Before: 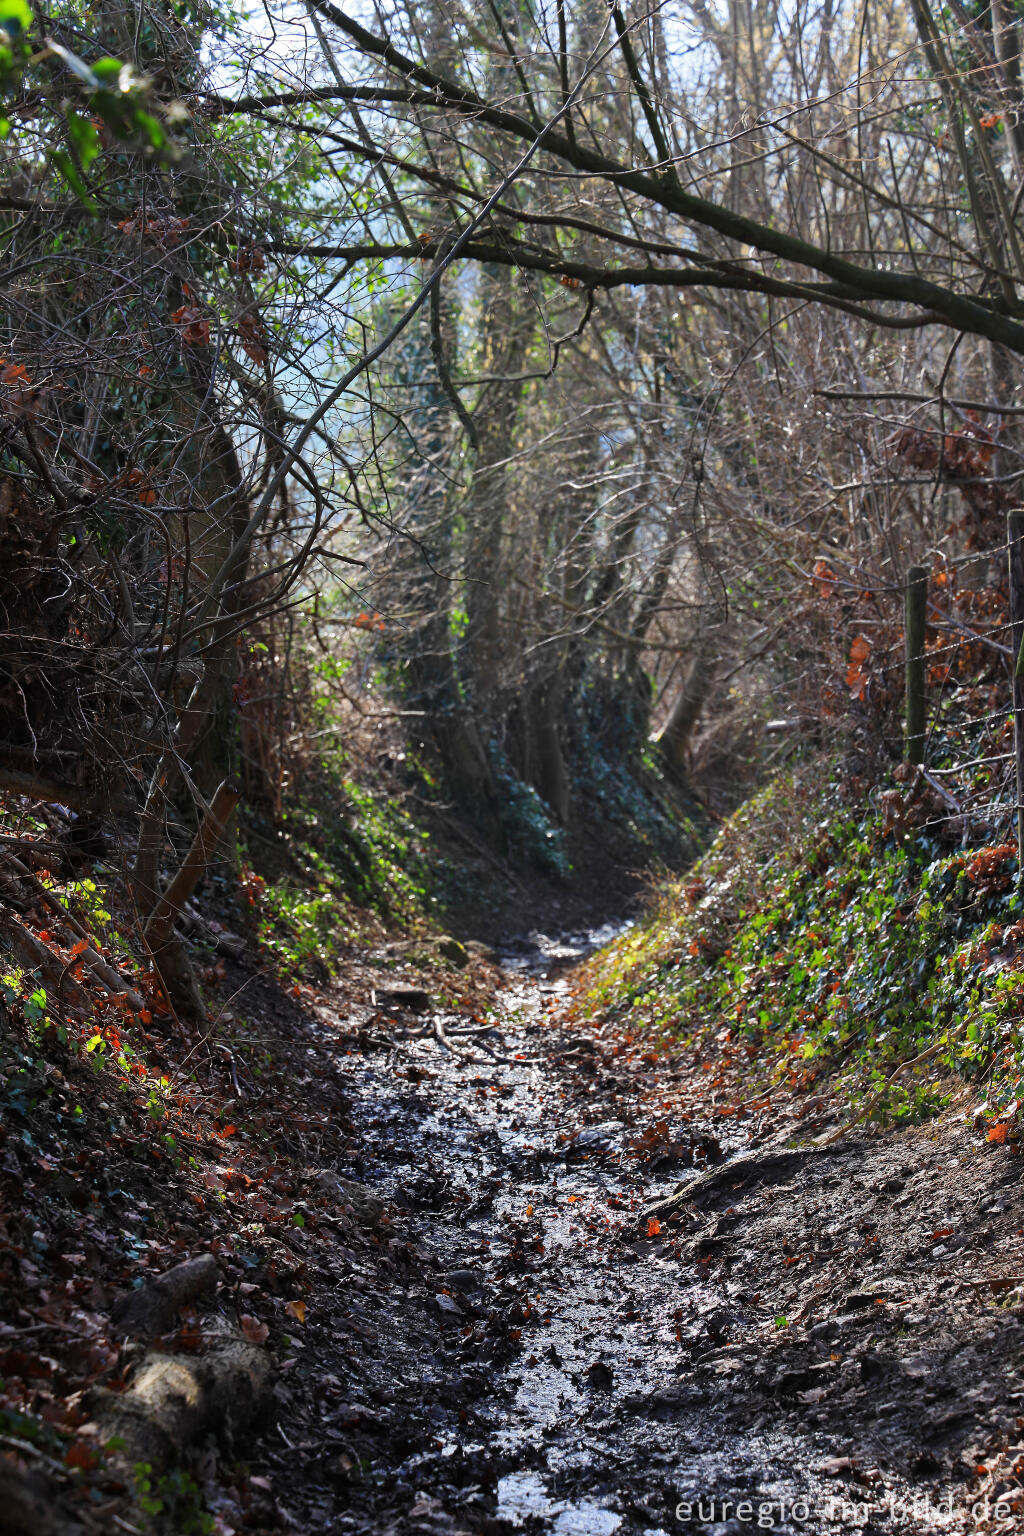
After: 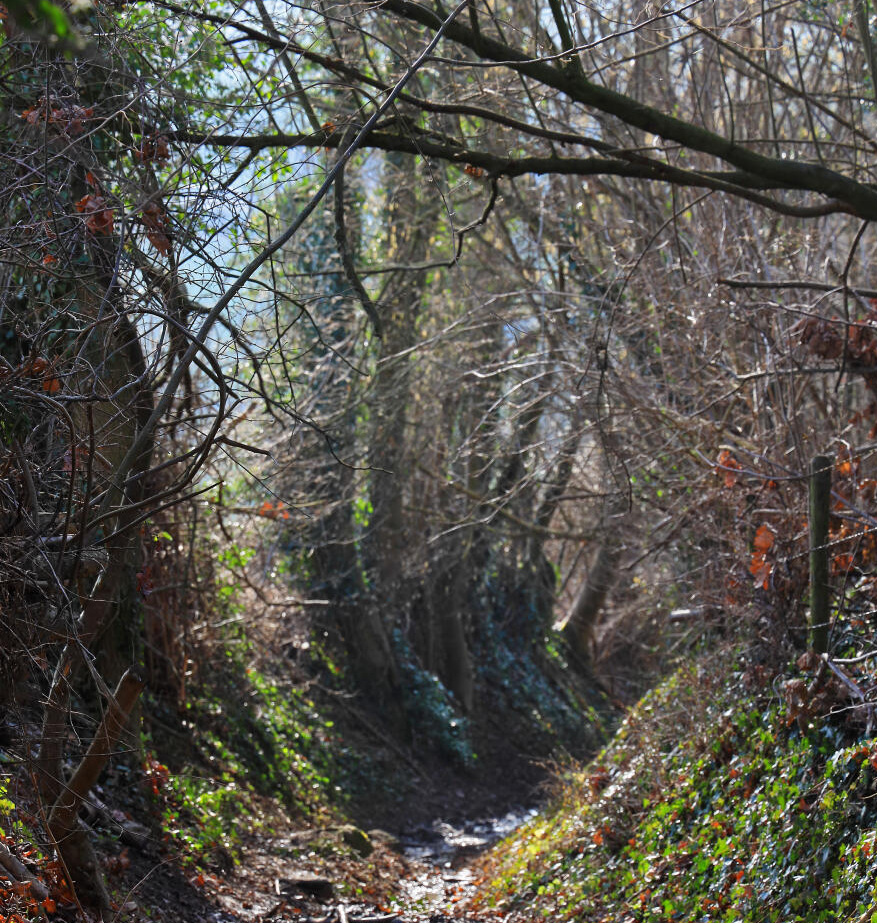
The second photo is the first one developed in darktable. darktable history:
crop and rotate: left 9.455%, top 7.258%, right 4.89%, bottom 32.608%
